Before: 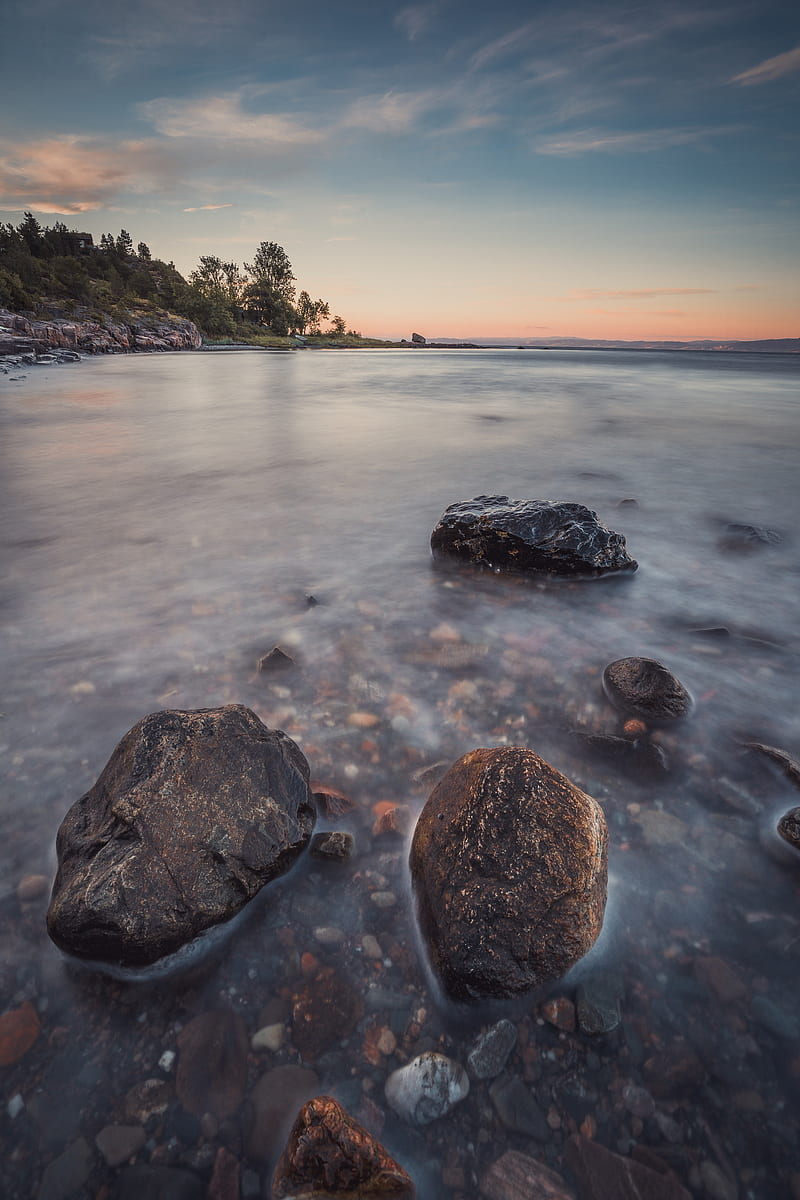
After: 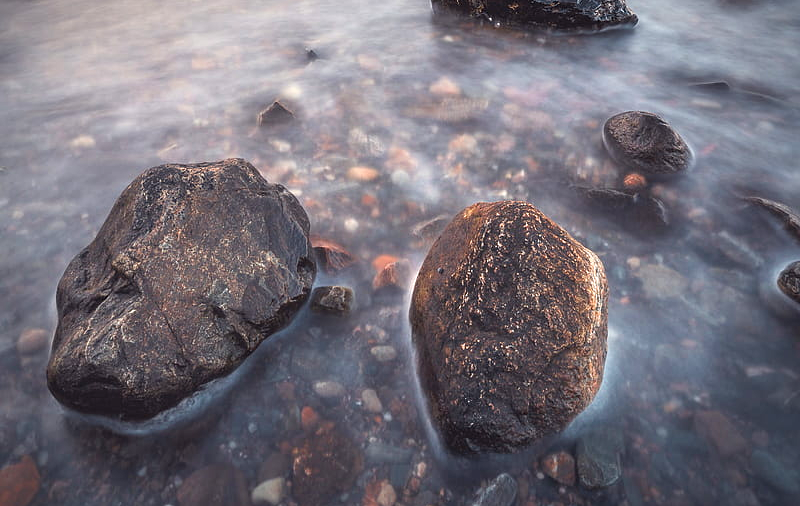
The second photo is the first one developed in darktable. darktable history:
vignetting: brightness -0.297, saturation -0.059, center (-0.035, 0.149), width/height ratio 1.1
exposure: exposure 1.001 EV, compensate exposure bias true, compensate highlight preservation false
crop: top 45.559%, bottom 12.256%
